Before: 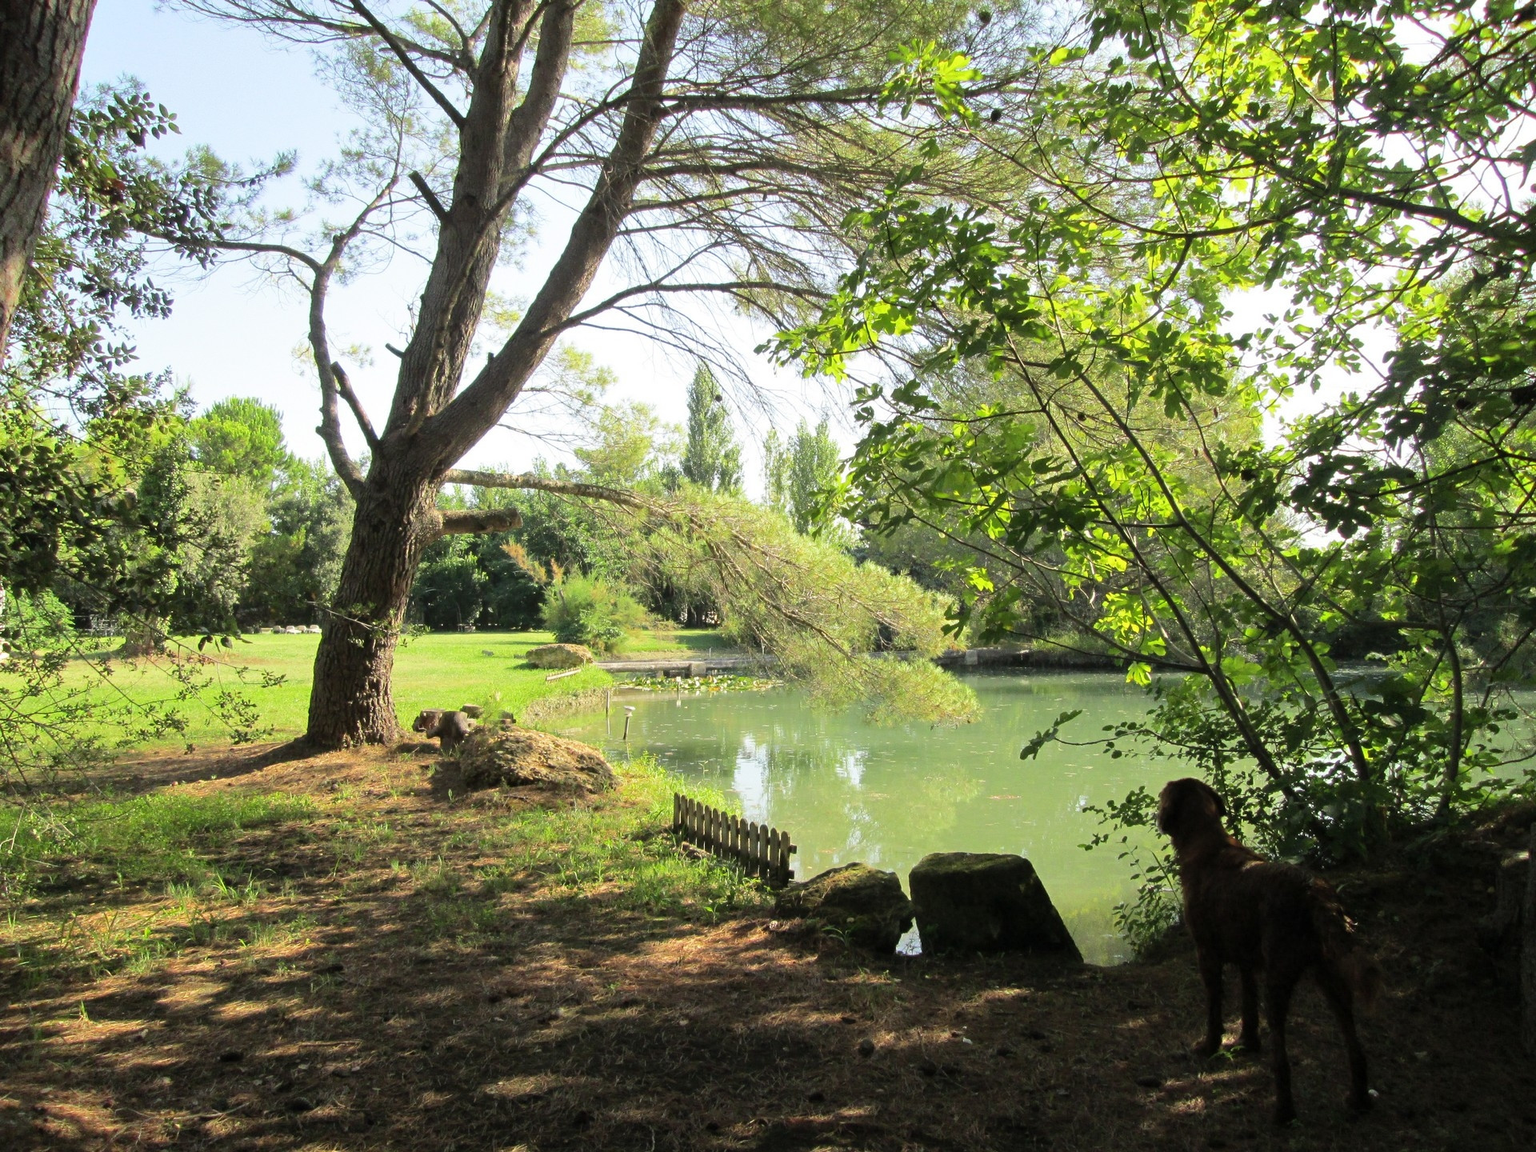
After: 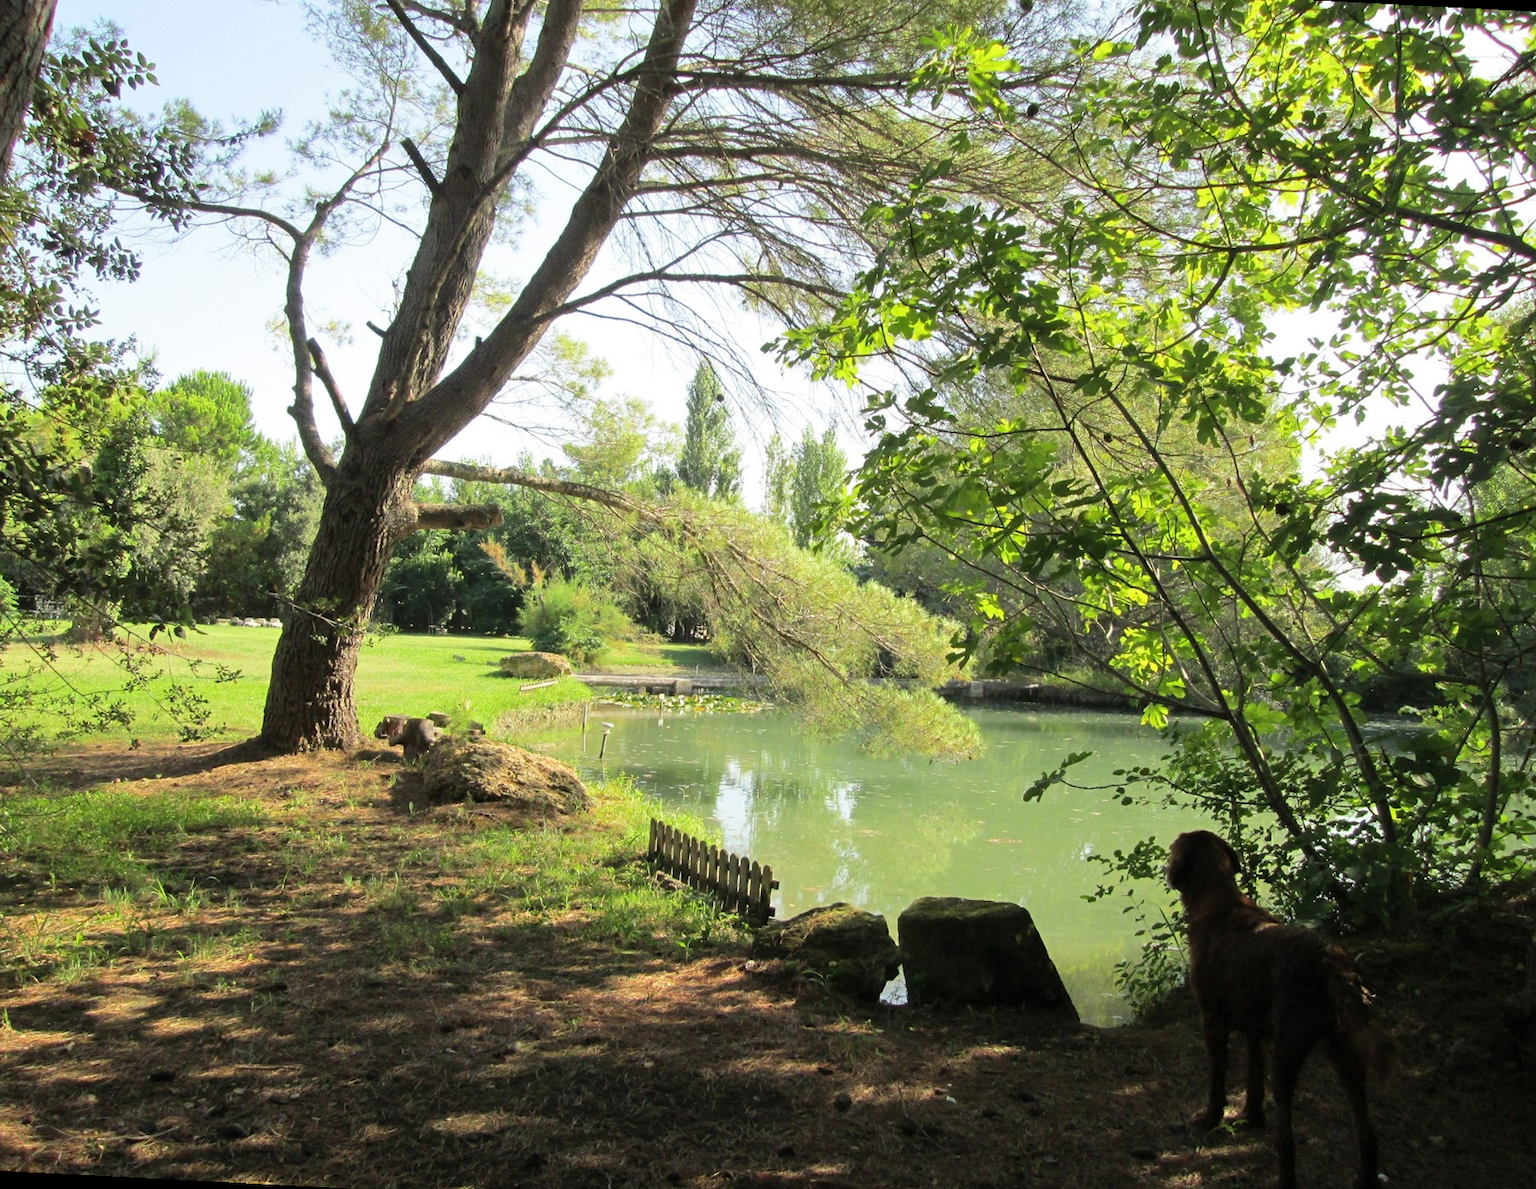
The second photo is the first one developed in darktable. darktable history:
crop and rotate: angle -2.94°, left 5.355%, top 5.201%, right 4.675%, bottom 4.469%
